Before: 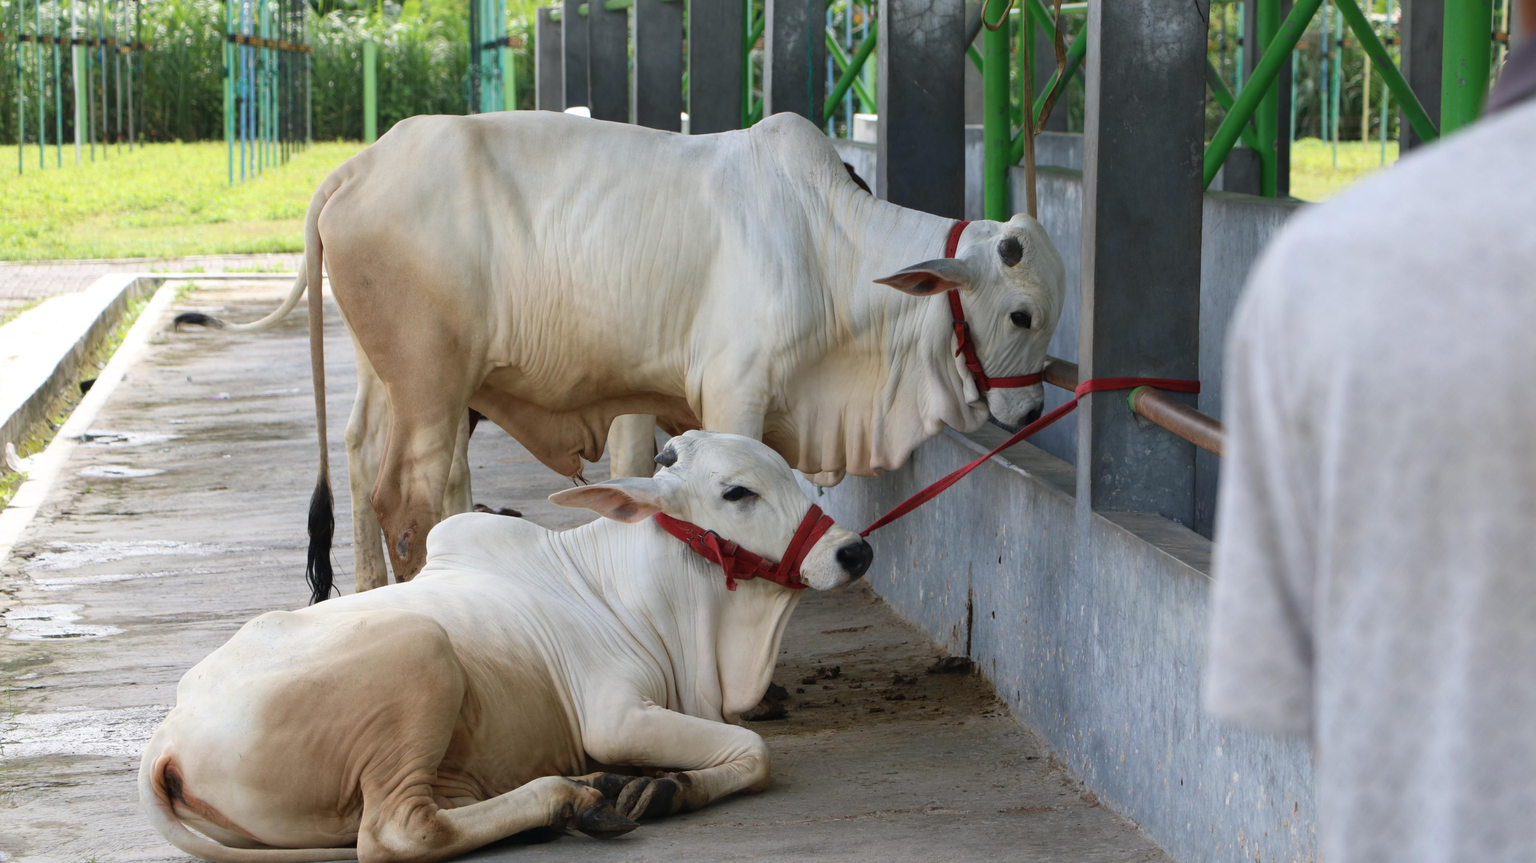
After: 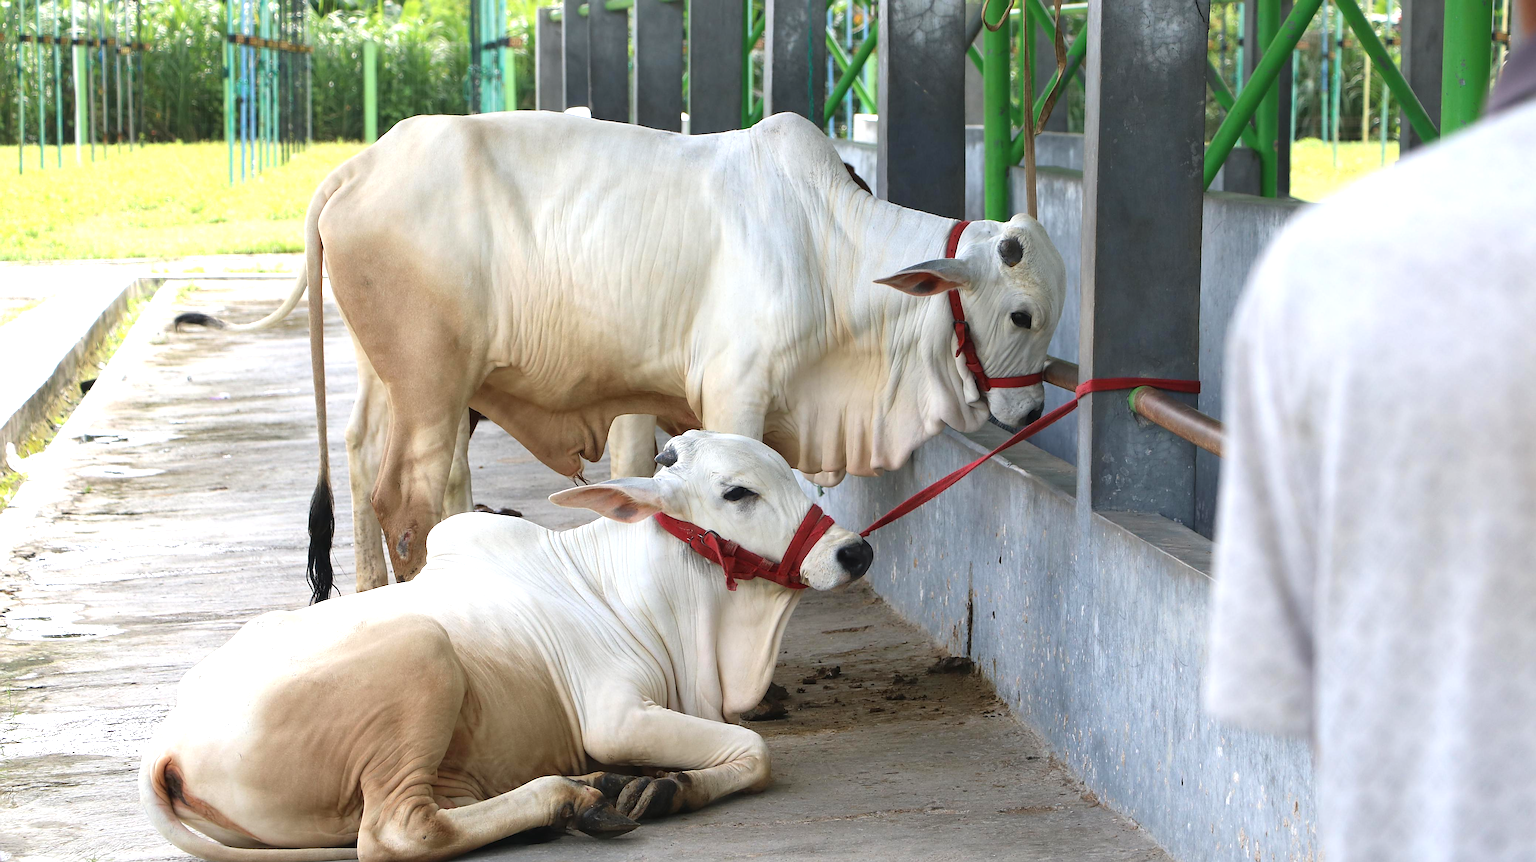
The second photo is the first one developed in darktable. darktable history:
exposure: black level correction 0, exposure 0.7 EV, compensate exposure bias true, compensate highlight preservation false
sharpen: radius 1.4, amount 1.25, threshold 0.7
